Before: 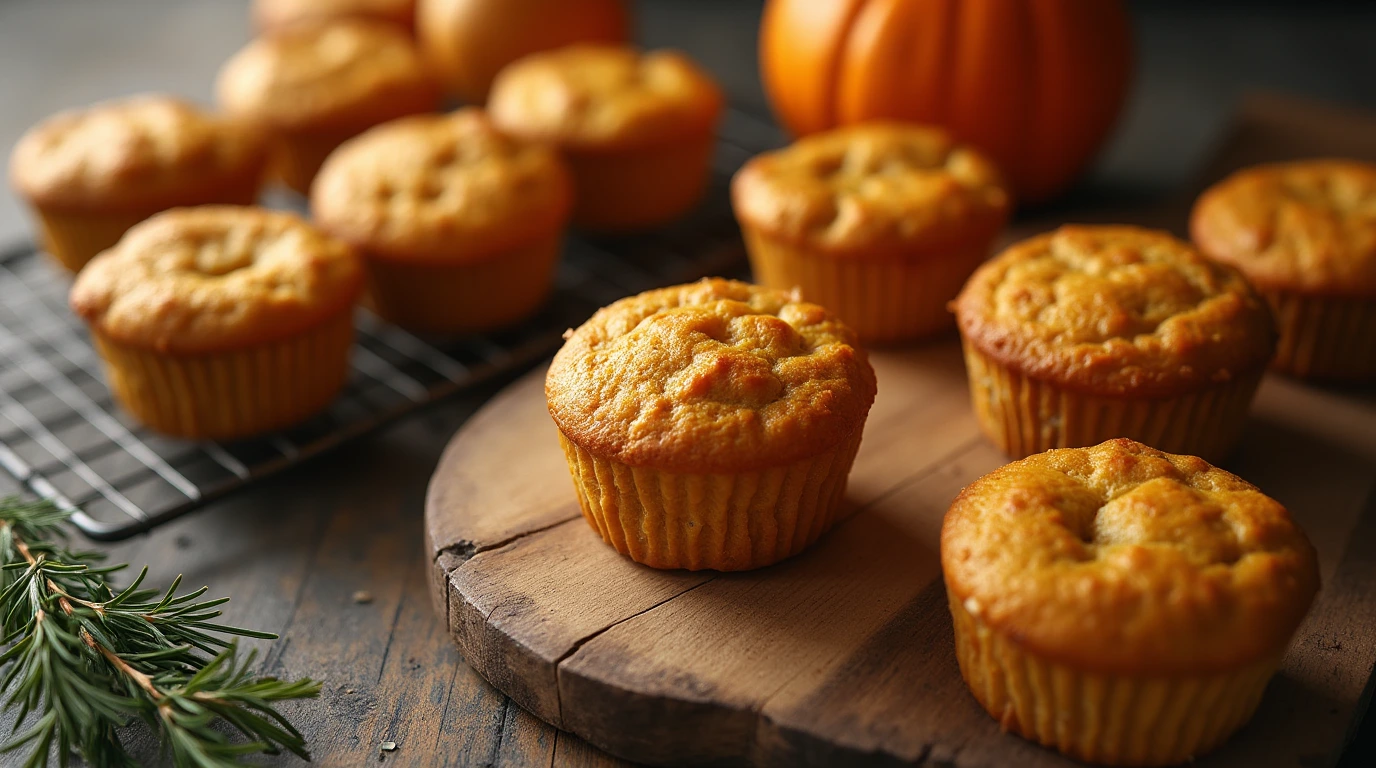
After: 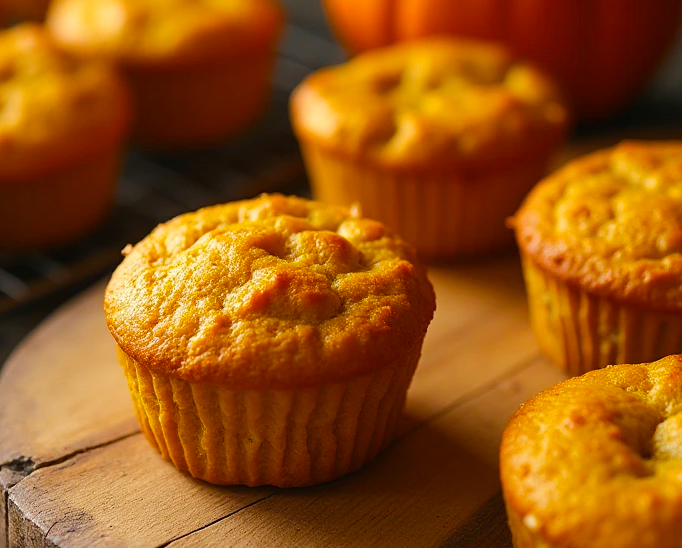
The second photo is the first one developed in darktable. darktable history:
crop: left 32.075%, top 10.976%, right 18.355%, bottom 17.596%
color balance rgb: perceptual saturation grading › global saturation 25%, perceptual brilliance grading › mid-tones 10%, perceptual brilliance grading › shadows 15%, global vibrance 20%
shadows and highlights: shadows -24.28, highlights 49.77, soften with gaussian
